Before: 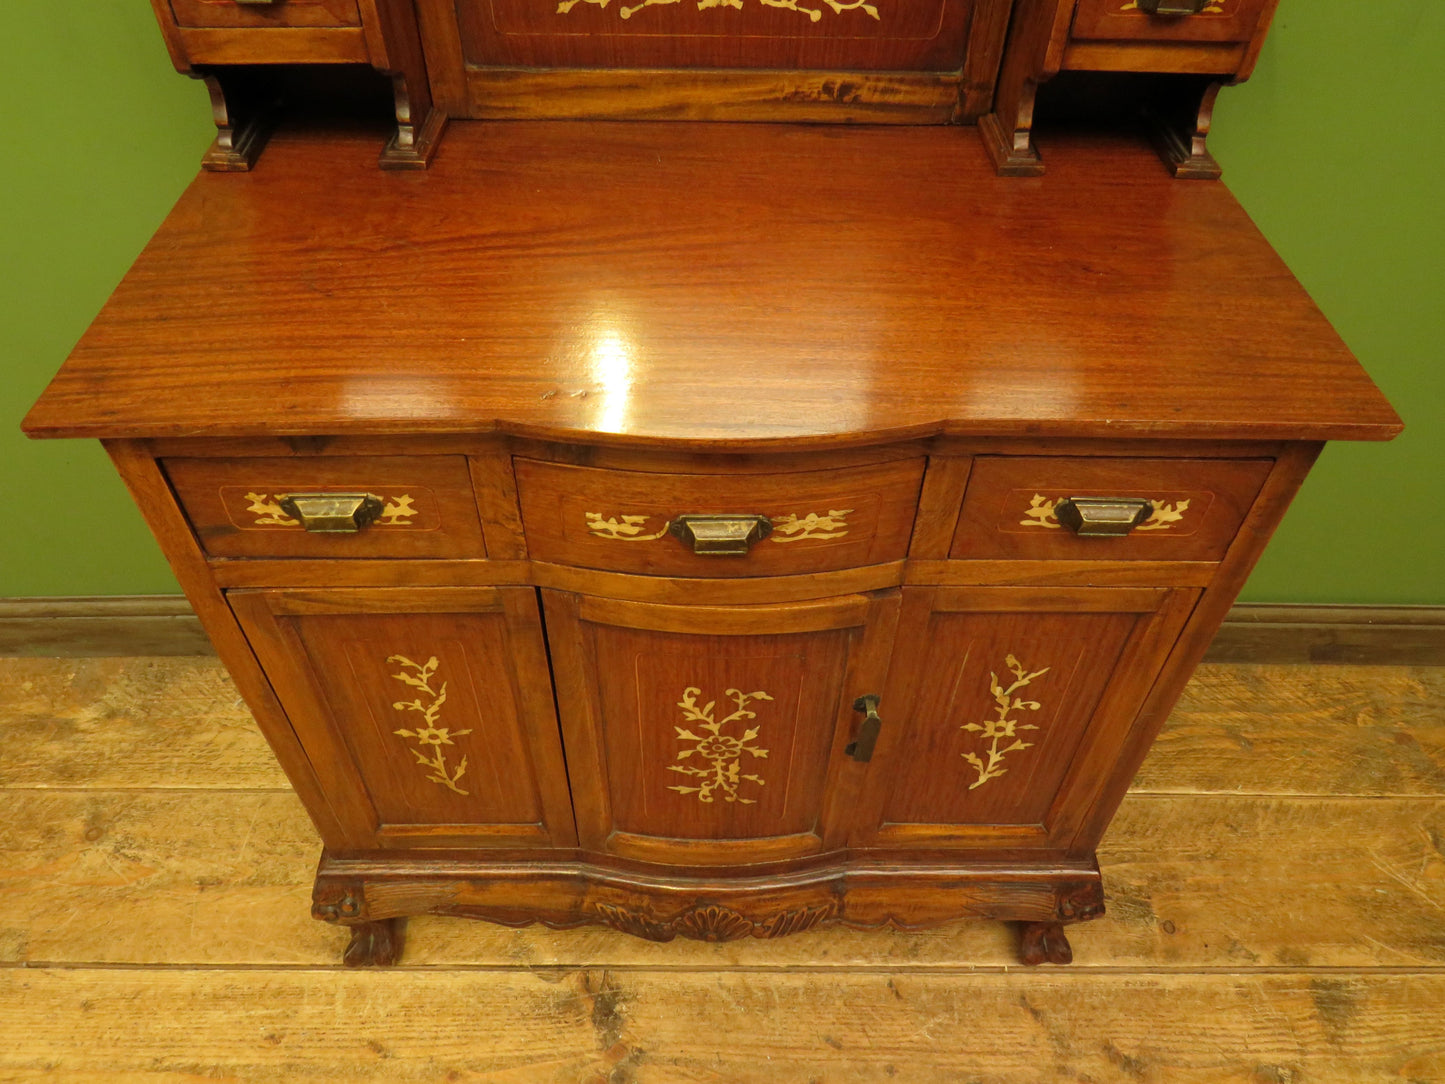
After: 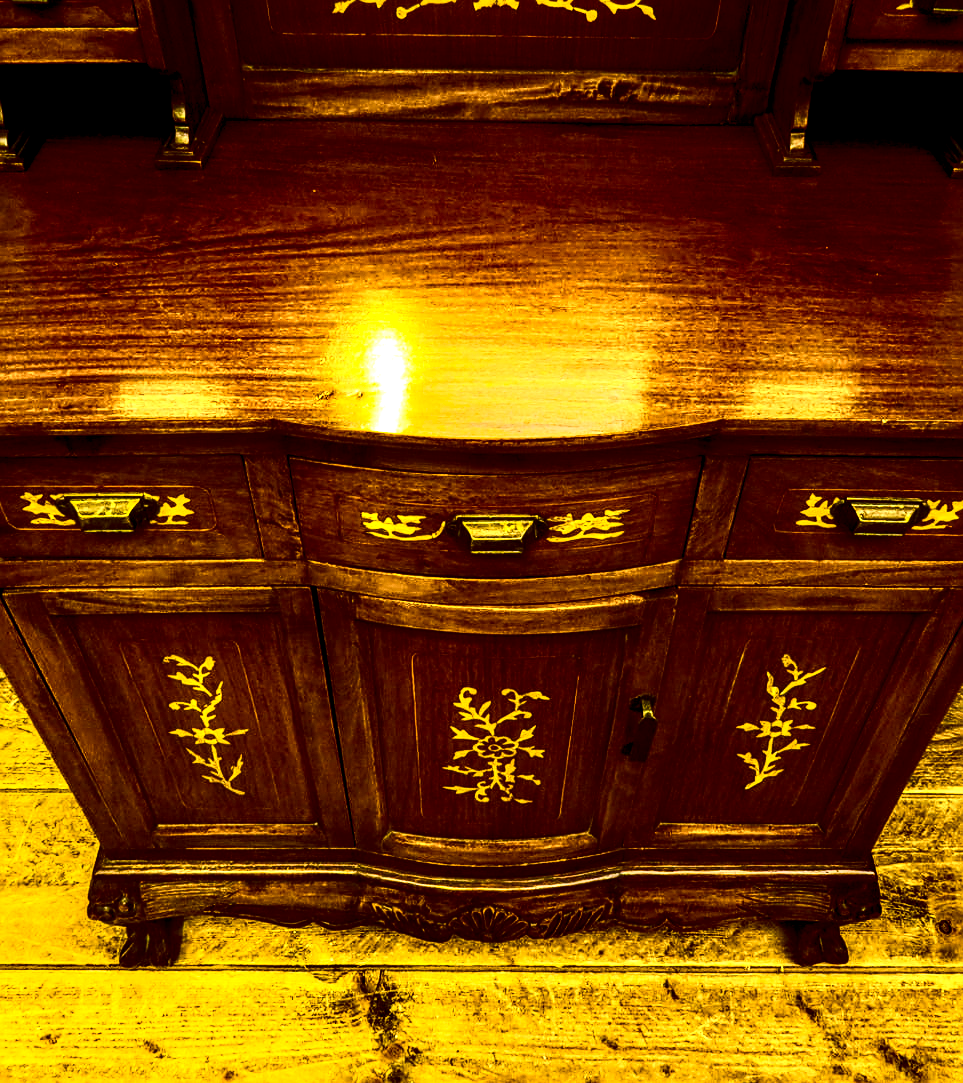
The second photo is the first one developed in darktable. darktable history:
local contrast: highlights 19%, detail 185%
sharpen: on, module defaults
contrast brightness saturation: contrast 0.507, saturation -0.1
color balance rgb: shadows lift › chroma 0.991%, shadows lift › hue 111.6°, linear chroma grading › global chroma 42.466%, perceptual saturation grading › global saturation 39.258%, perceptual saturation grading › highlights -25.132%, perceptual saturation grading › mid-tones 34.686%, perceptual saturation grading › shadows 35.972%, perceptual brilliance grading › global brilliance 19.441%, perceptual brilliance grading › shadows -39.248%, contrast 5.512%
crop and rotate: left 15.504%, right 17.799%
